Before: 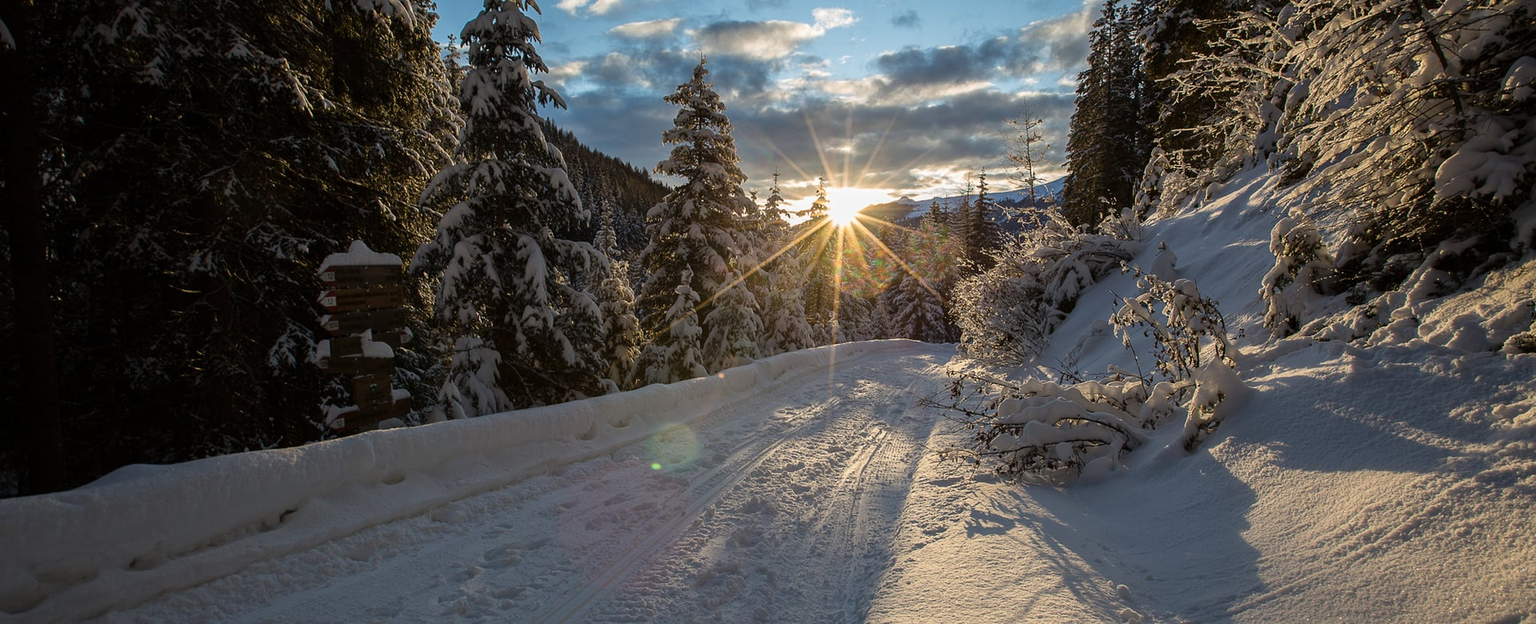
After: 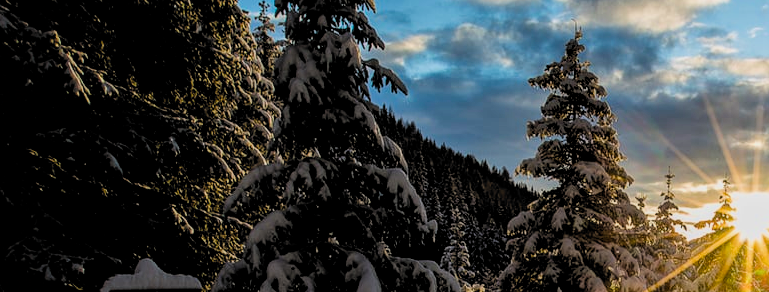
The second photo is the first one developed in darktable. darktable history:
crop: left 15.72%, top 5.445%, right 44.228%, bottom 57.048%
tone equalizer: edges refinement/feathering 500, mask exposure compensation -1.57 EV, preserve details no
filmic rgb: black relative exposure -5.09 EV, white relative exposure 3.97 EV, threshold 5.95 EV, hardness 2.9, contrast 1.183, highlights saturation mix -28.61%, color science v6 (2022), enable highlight reconstruction true
local contrast: on, module defaults
color balance rgb: perceptual saturation grading › global saturation 37.318%, global vibrance 25.516%
